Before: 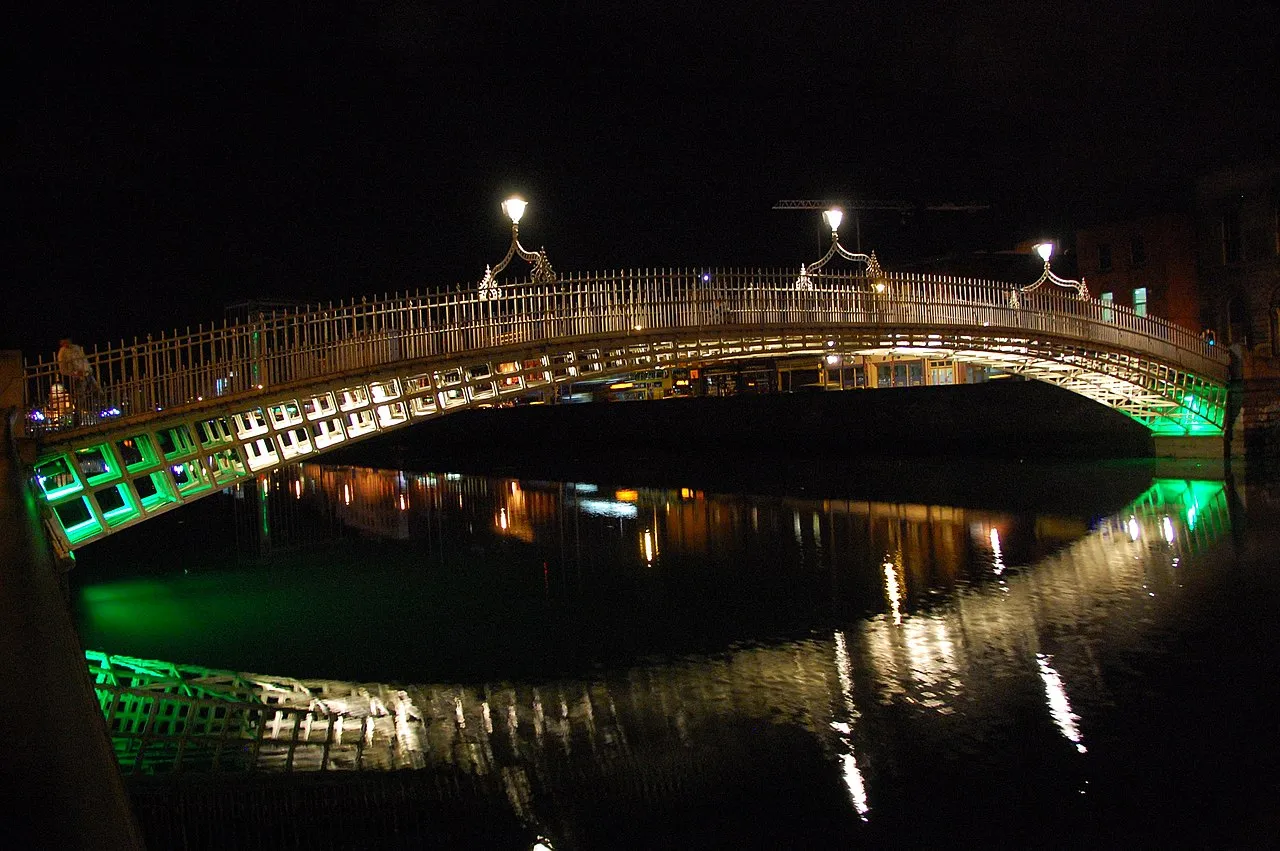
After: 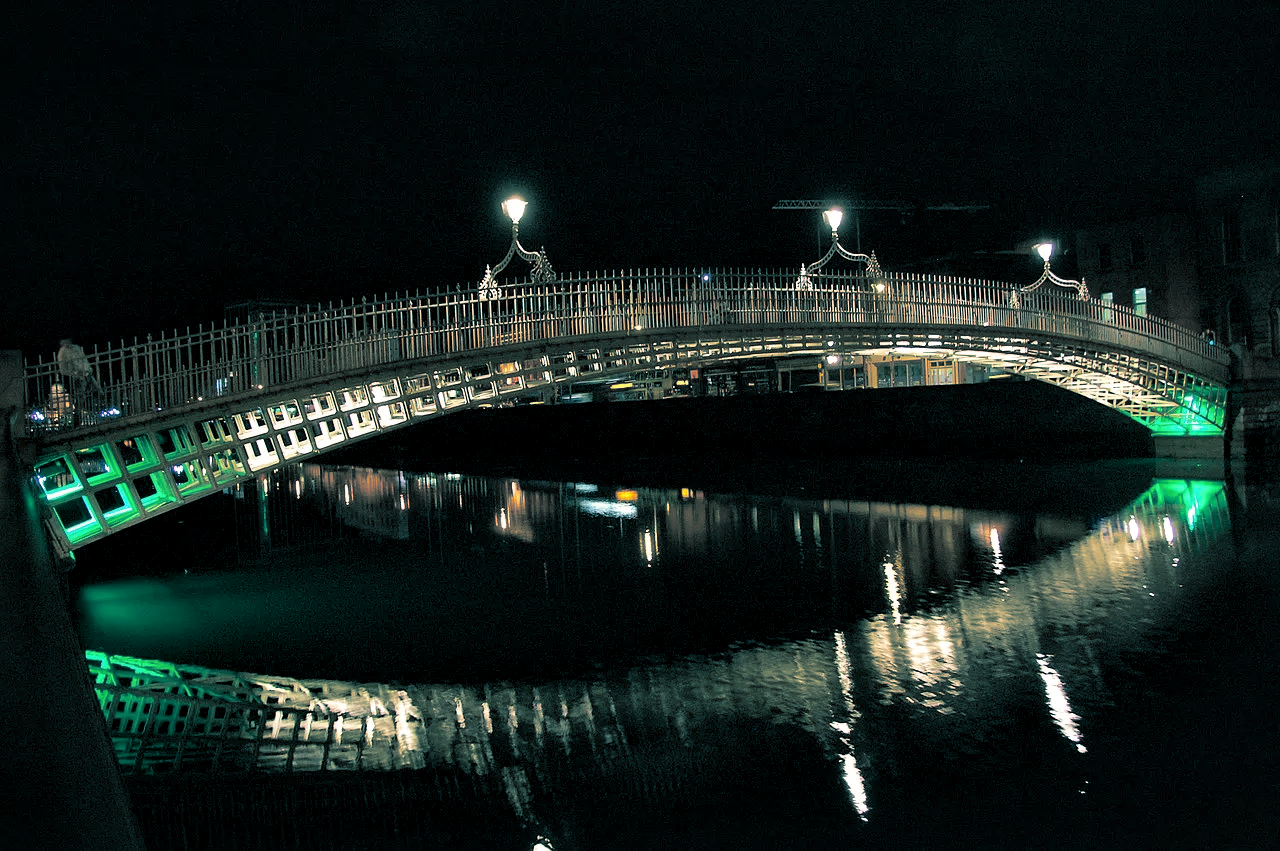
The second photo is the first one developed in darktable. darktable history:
local contrast: mode bilateral grid, contrast 20, coarseness 50, detail 150%, midtone range 0.2
split-toning: shadows › hue 186.43°, highlights › hue 49.29°, compress 30.29%
